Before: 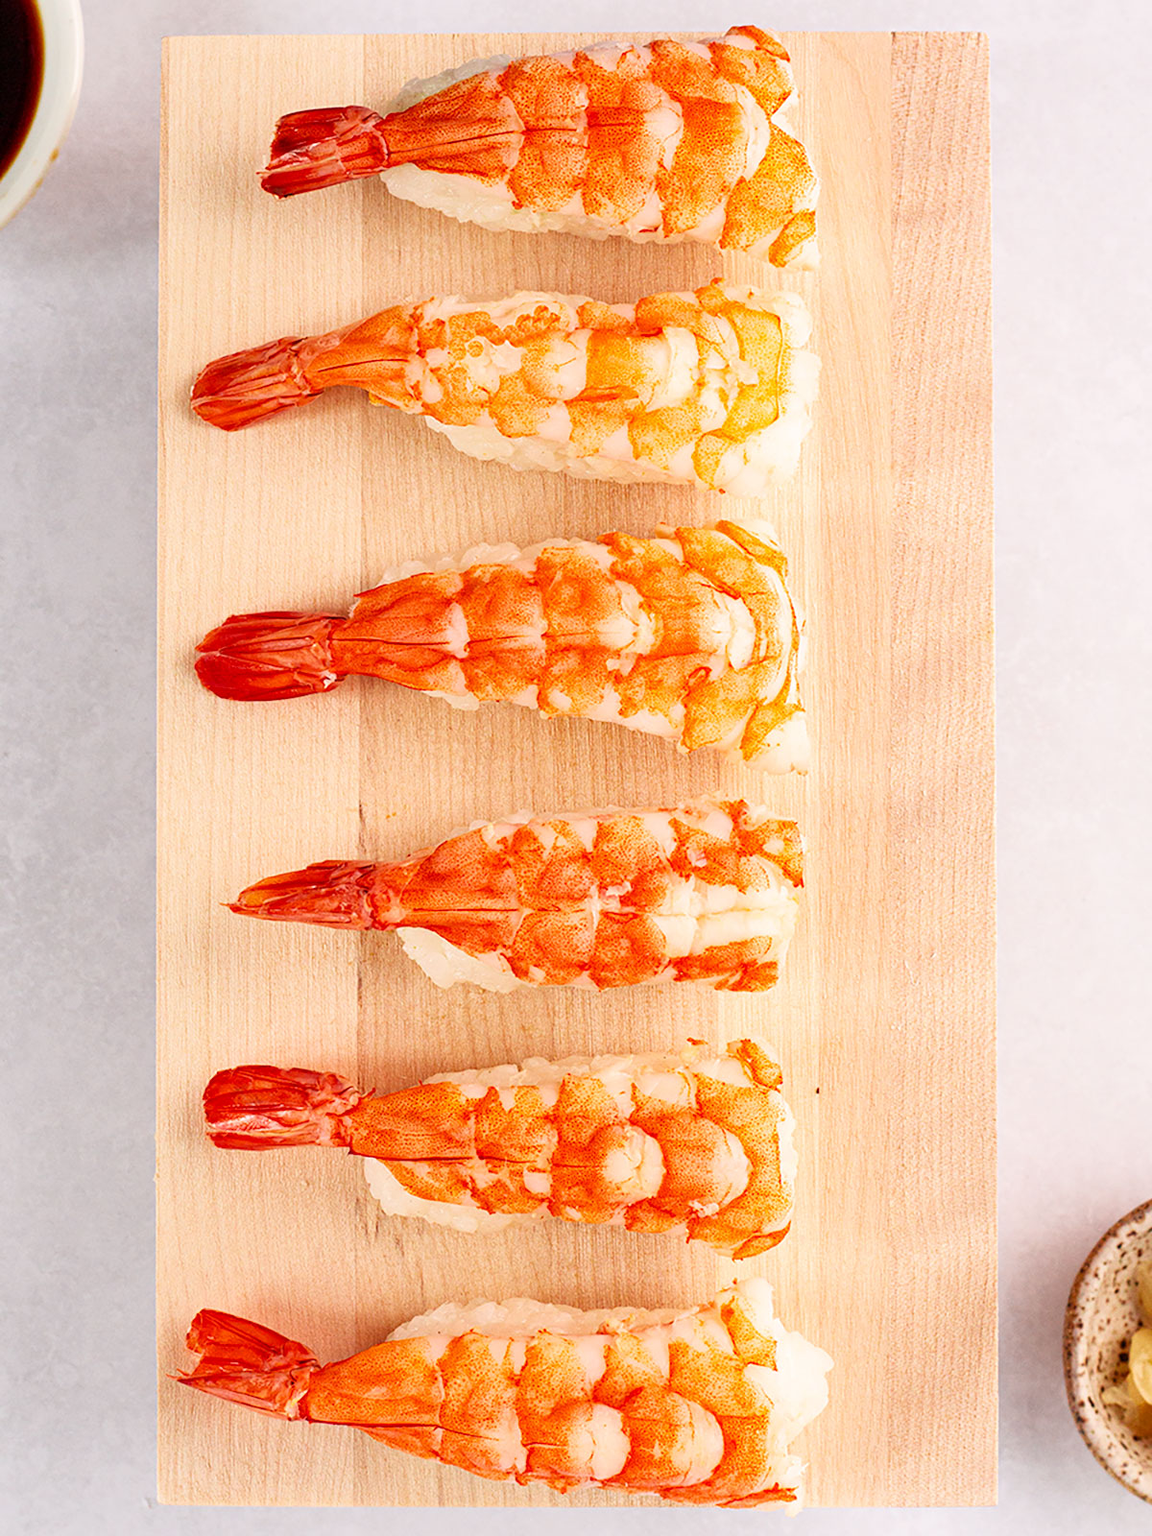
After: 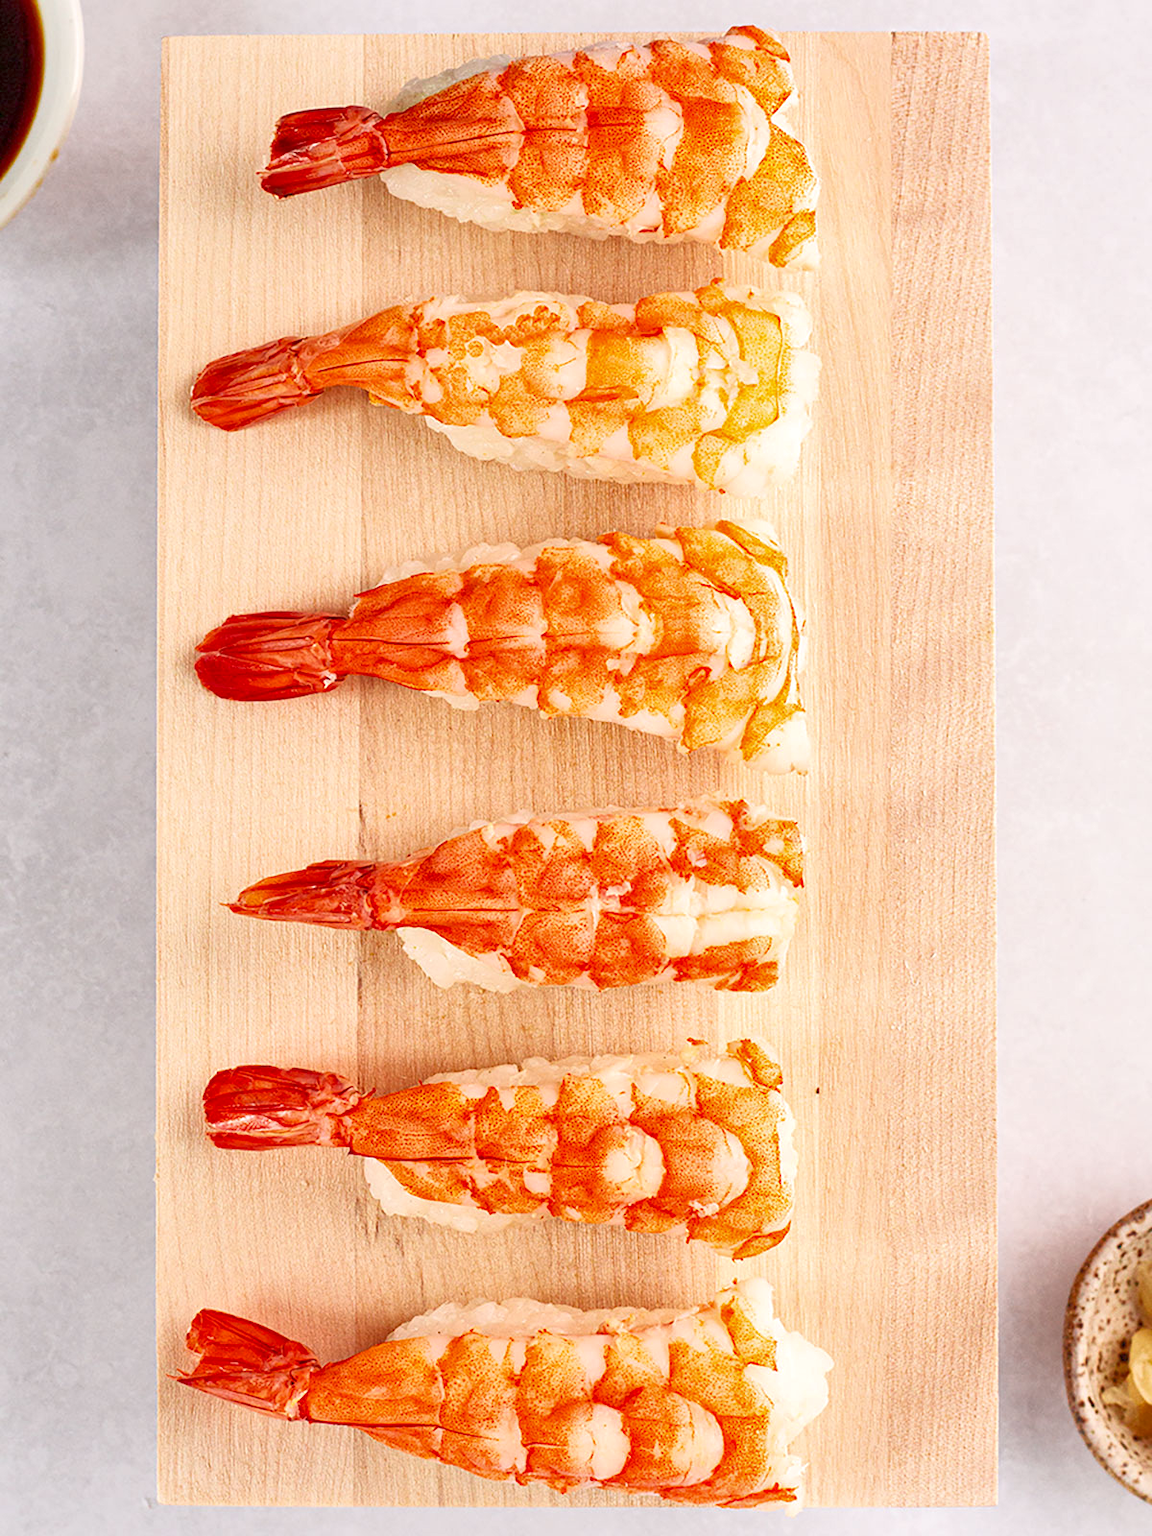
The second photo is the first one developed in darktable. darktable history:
exposure: exposure 0 EV, compensate highlight preservation false
local contrast: mode bilateral grid, contrast 20, coarseness 50, detail 120%, midtone range 0.2
rgb curve: curves: ch0 [(0, 0) (0.072, 0.166) (0.217, 0.293) (0.414, 0.42) (1, 1)], compensate middle gray true, preserve colors basic power
